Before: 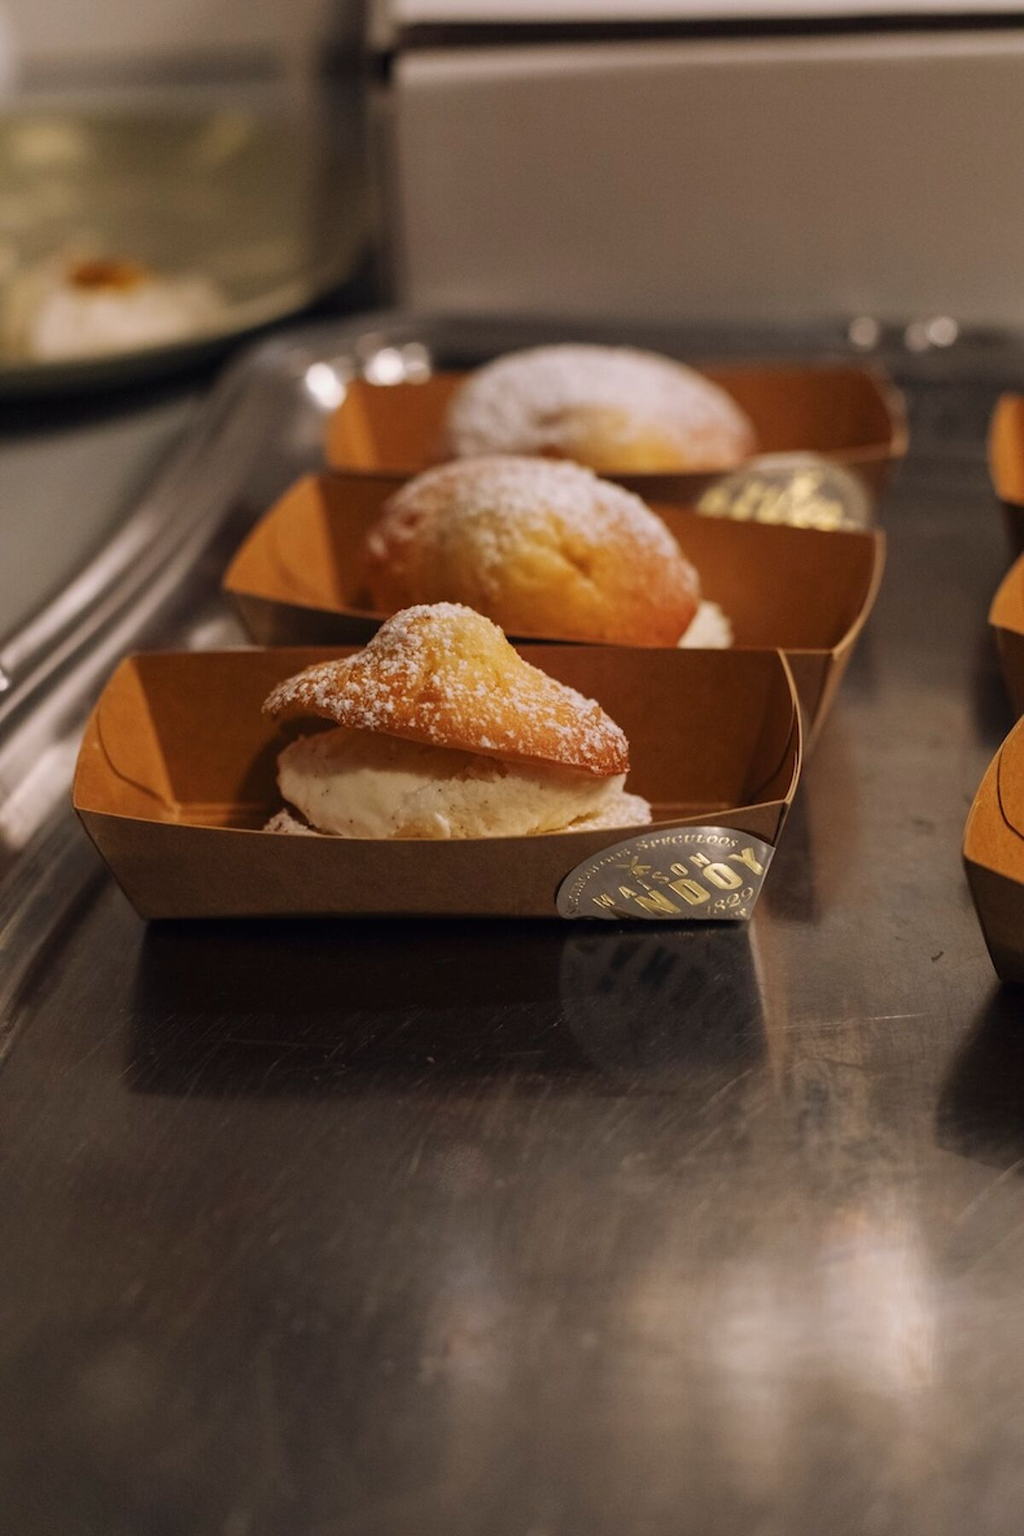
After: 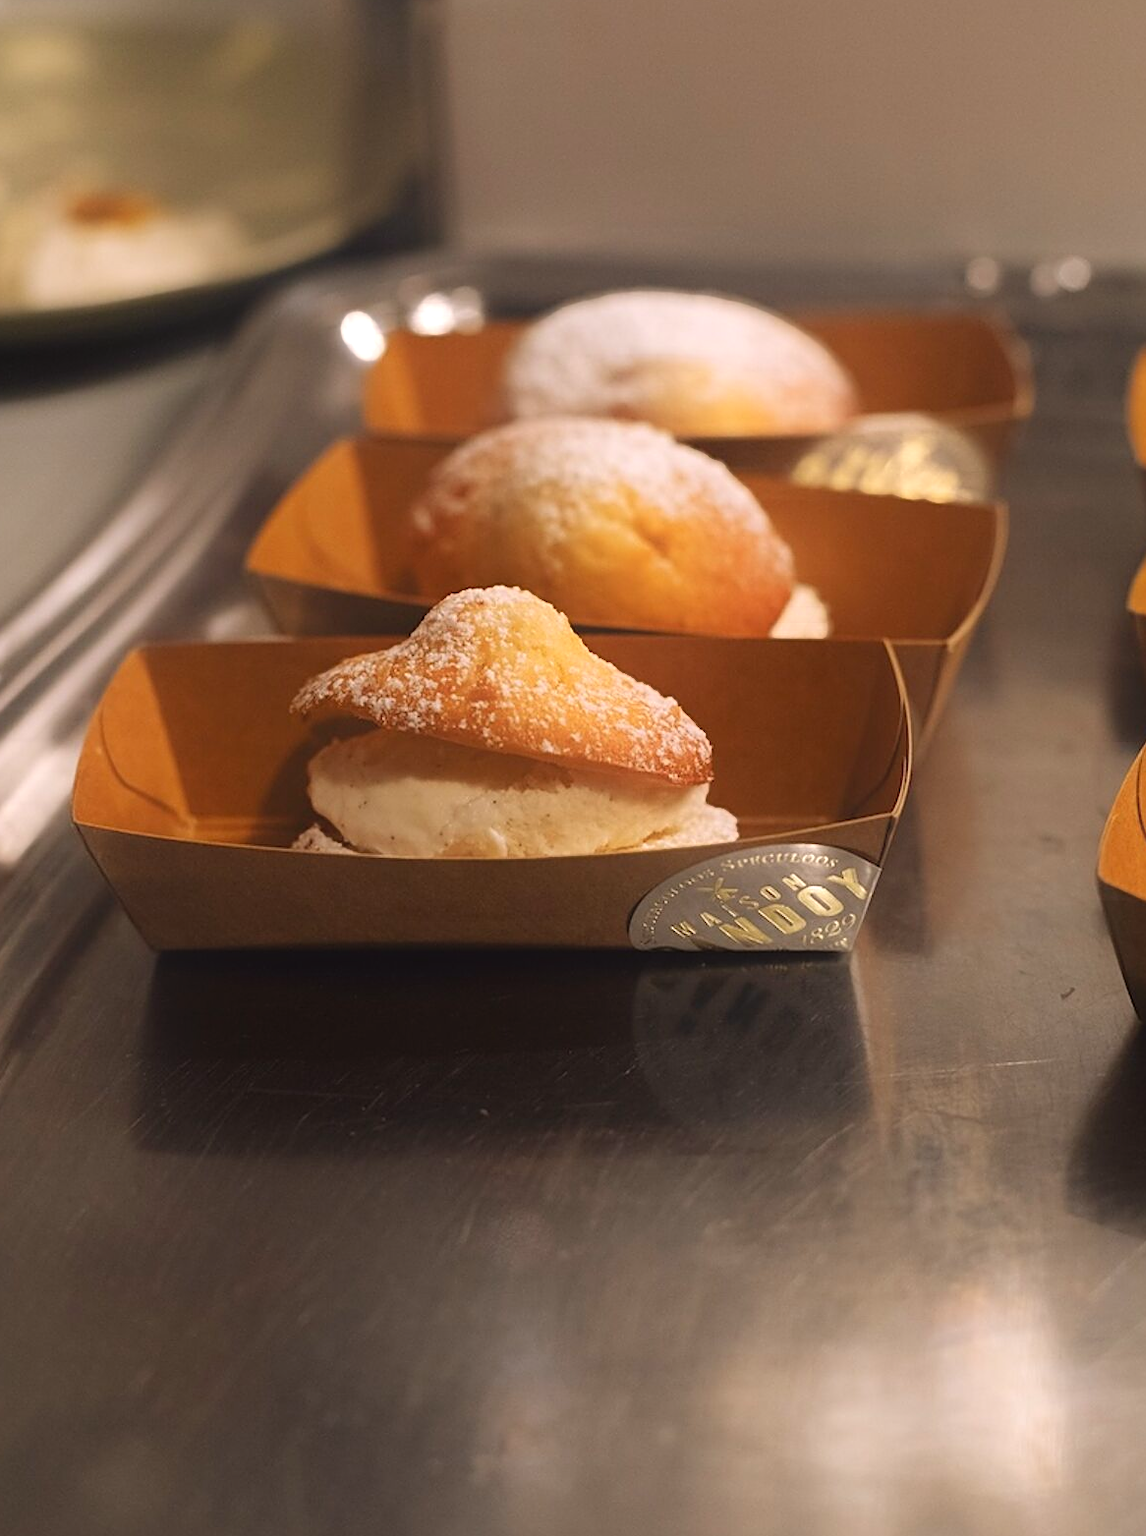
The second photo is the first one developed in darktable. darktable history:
sharpen: on, module defaults
exposure: black level correction 0, exposure 0.7 EV, compensate highlight preservation false
crop: left 1.048%, top 6.164%, right 1.659%, bottom 6.965%
contrast equalizer: y [[0.6 ×6], [0.55 ×6], [0 ×6], [0 ×6], [0 ×6]], mix -0.988
